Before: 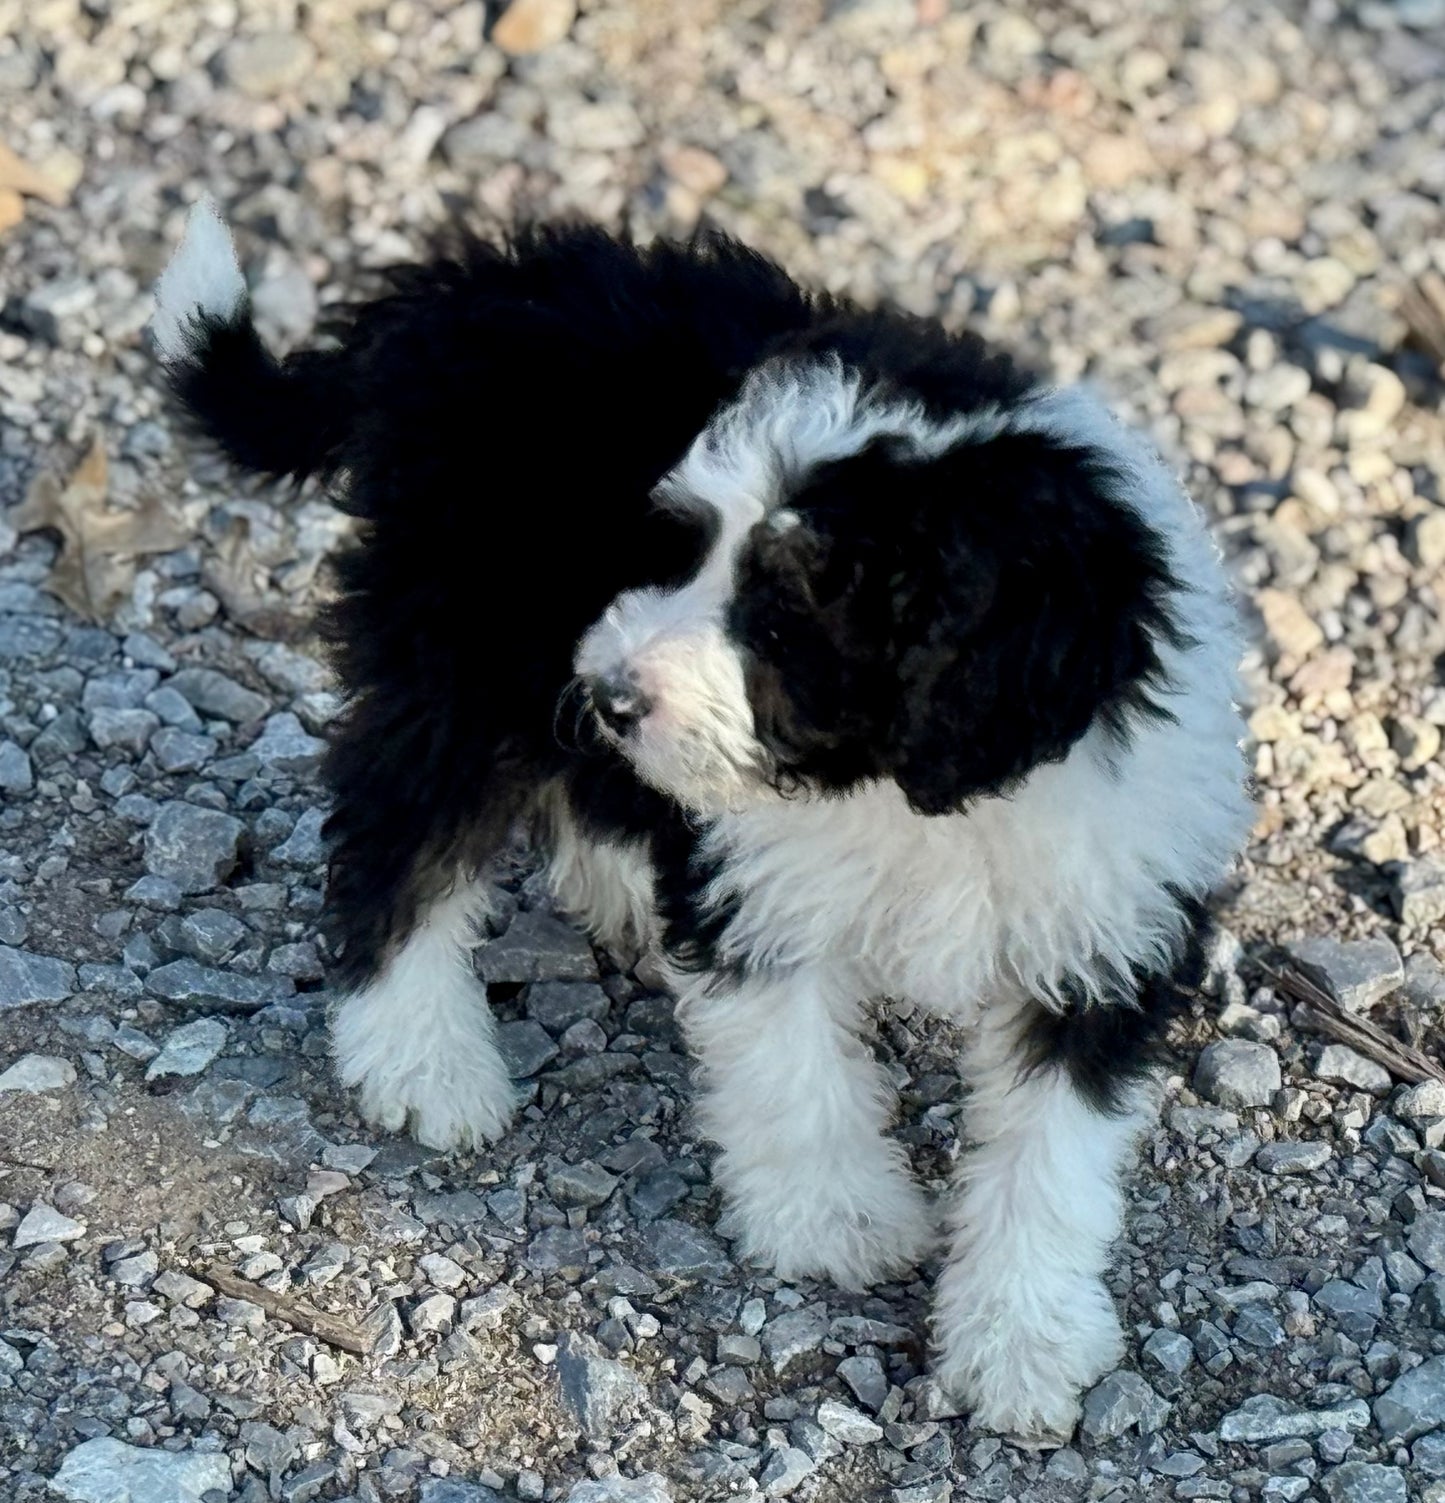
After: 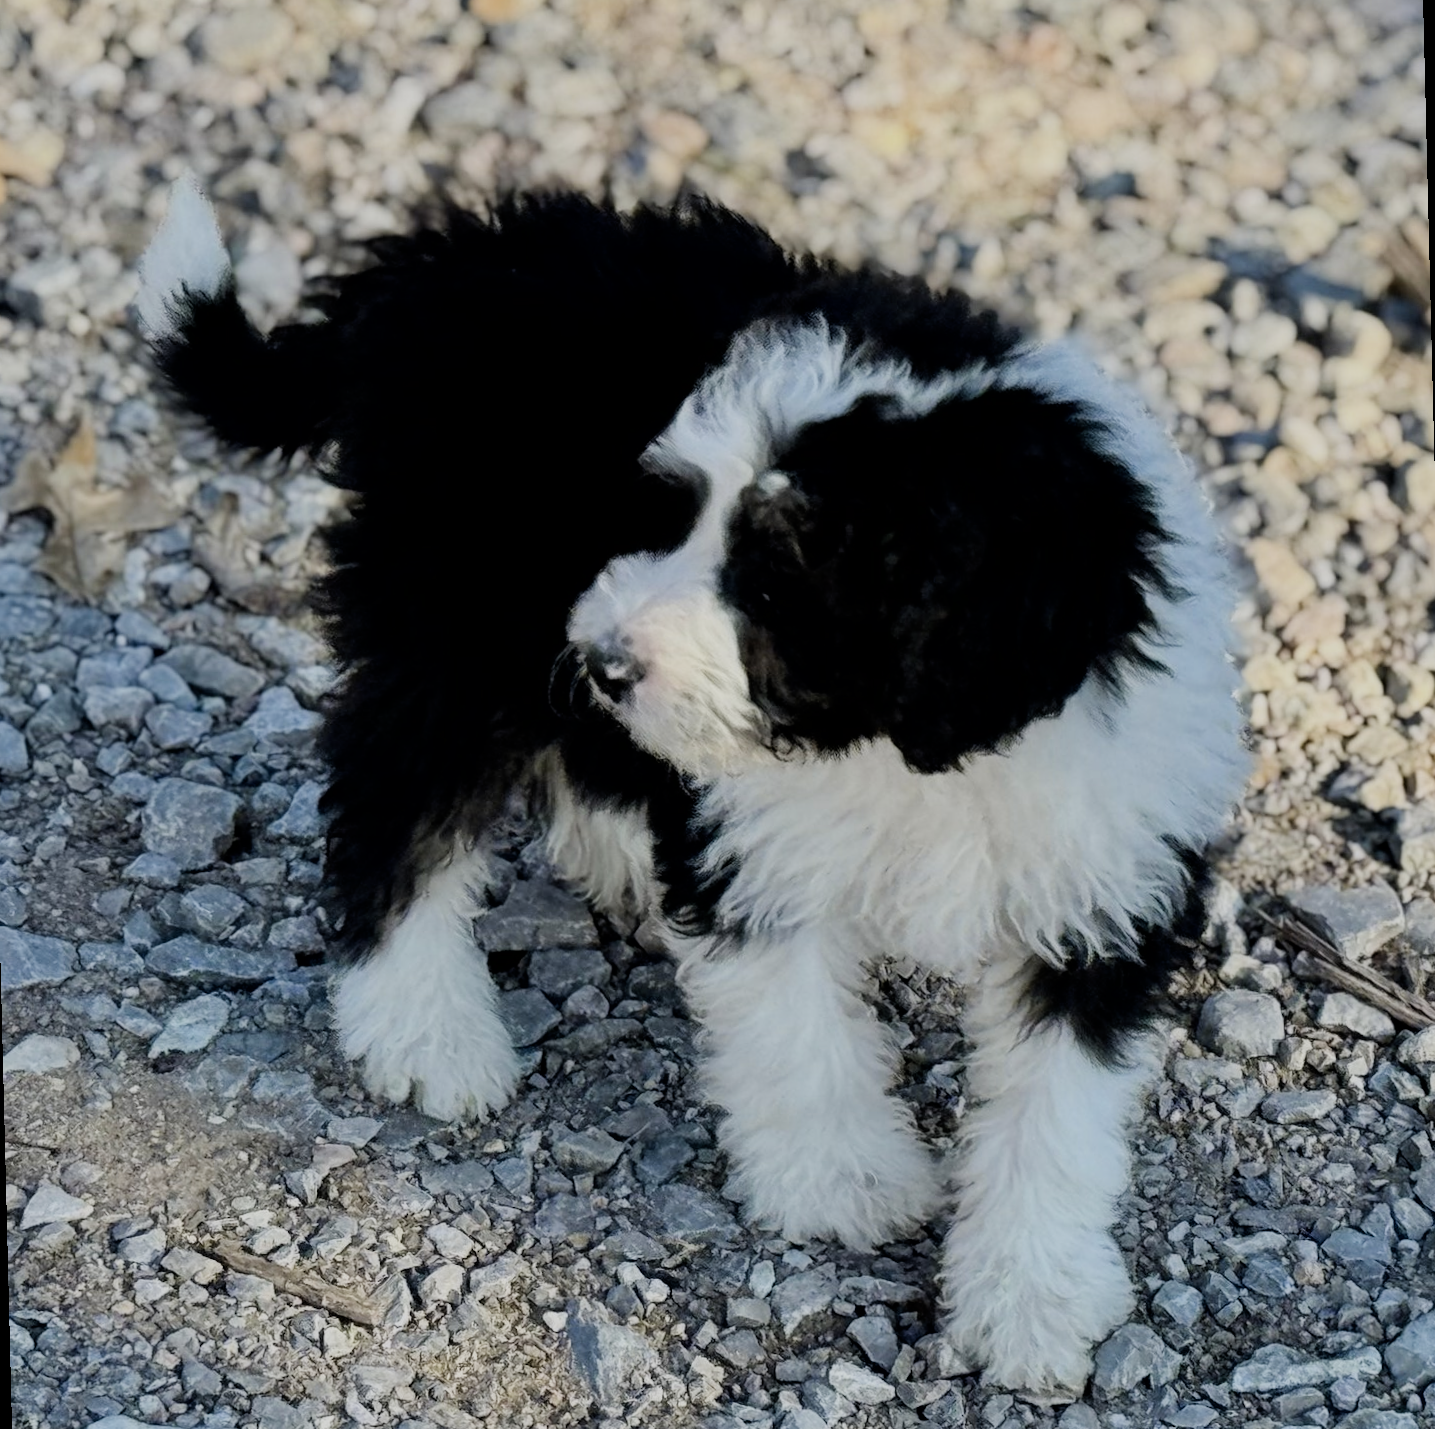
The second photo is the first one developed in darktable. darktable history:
filmic rgb: black relative exposure -7.65 EV, white relative exposure 4.56 EV, hardness 3.61
rotate and perspective: rotation -1.42°, crop left 0.016, crop right 0.984, crop top 0.035, crop bottom 0.965
color contrast: green-magenta contrast 0.8, blue-yellow contrast 1.1, unbound 0
